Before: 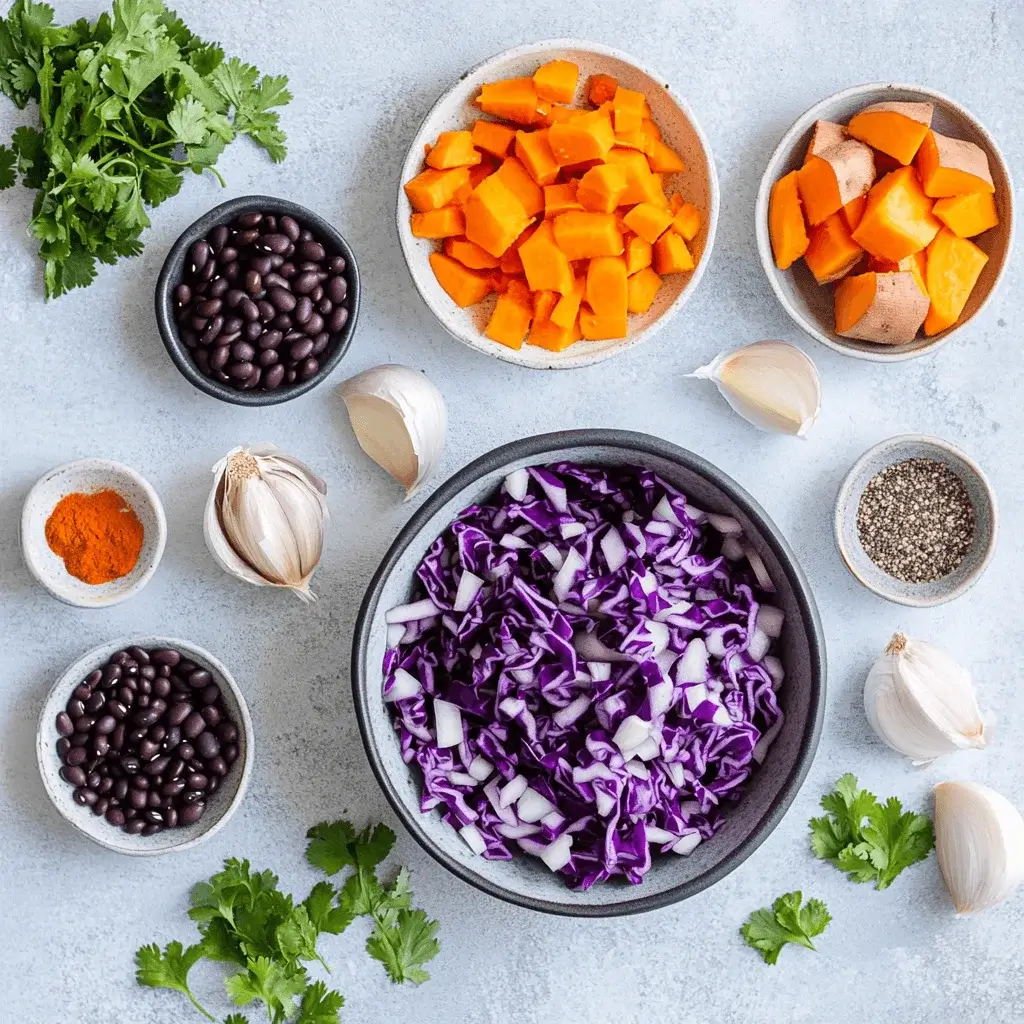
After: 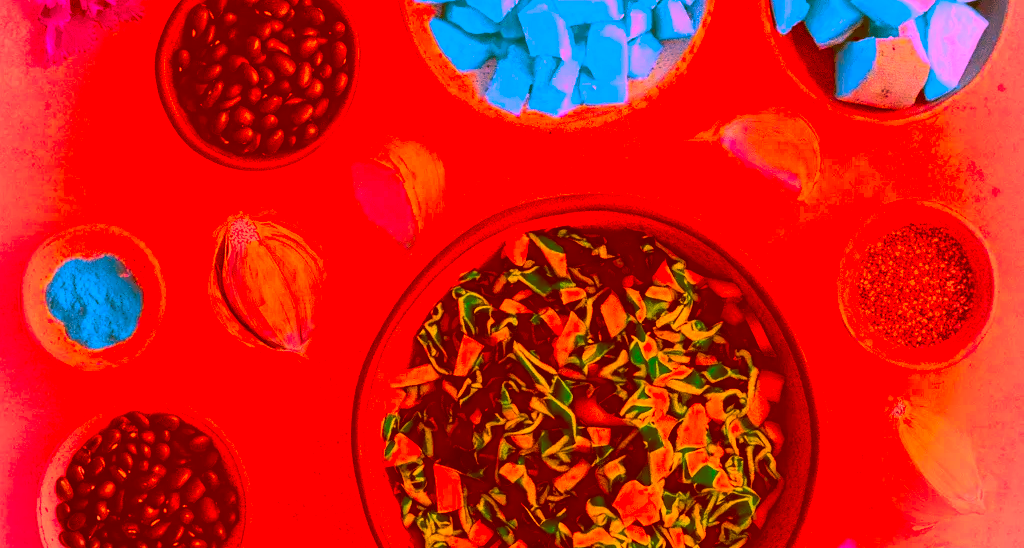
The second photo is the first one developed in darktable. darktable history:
color correction: highlights a* -39.68, highlights b* -40, shadows a* -40, shadows b* -40, saturation -3
white balance: red 0.976, blue 1.04
vignetting: fall-off radius 60.92%
crop and rotate: top 23.043%, bottom 23.437%
